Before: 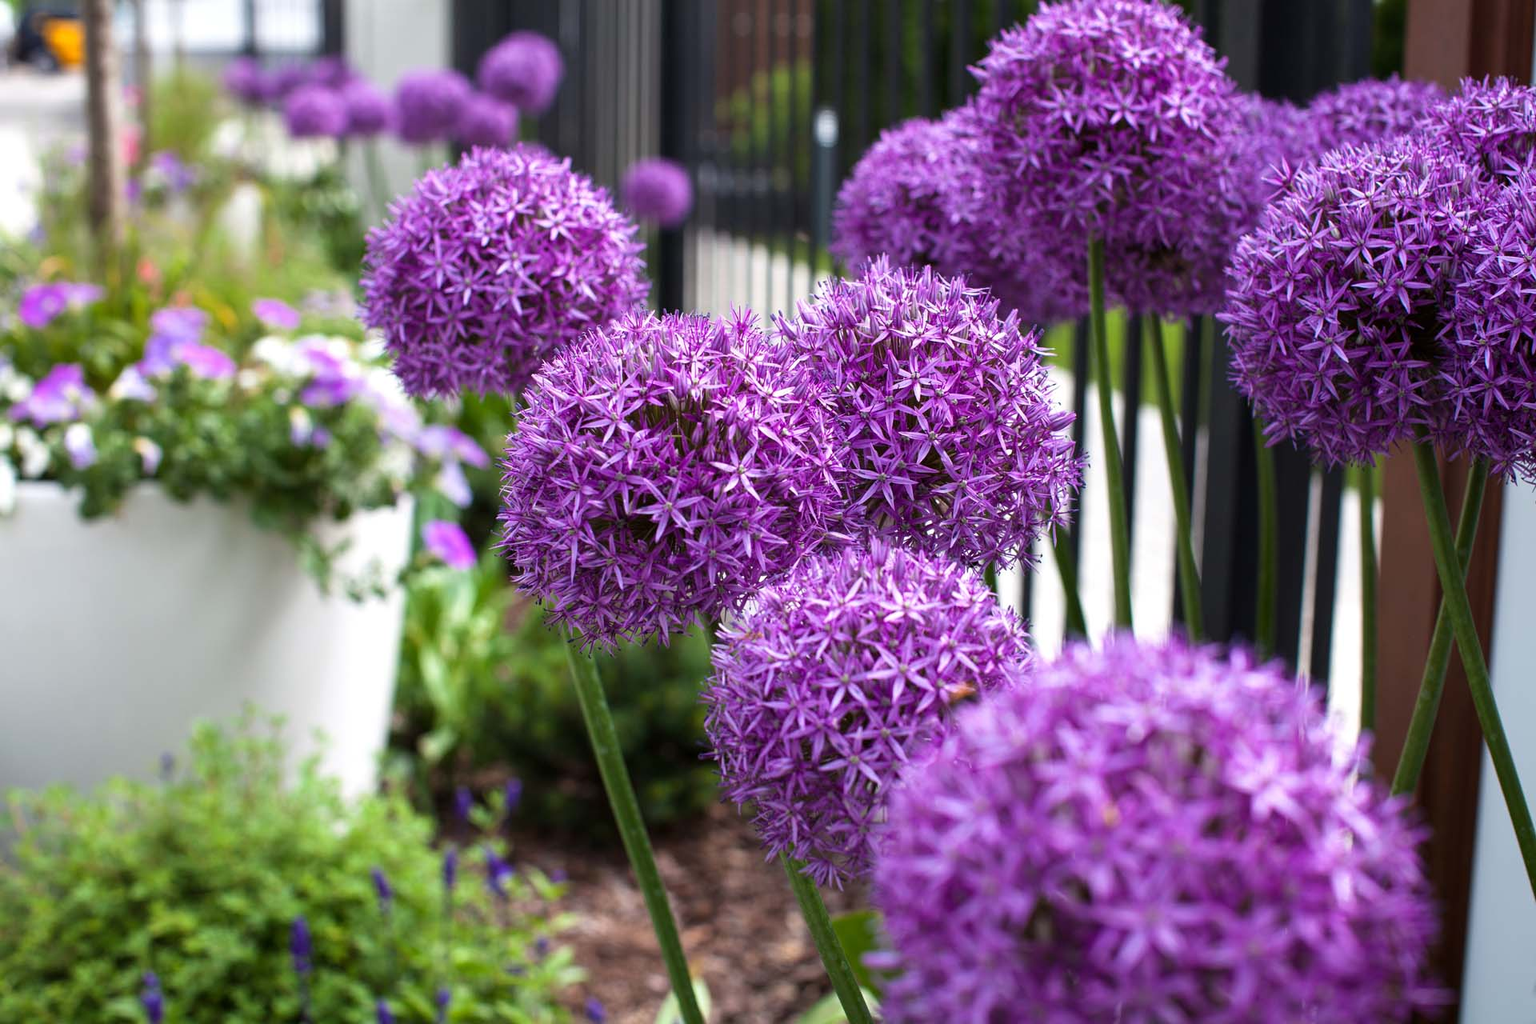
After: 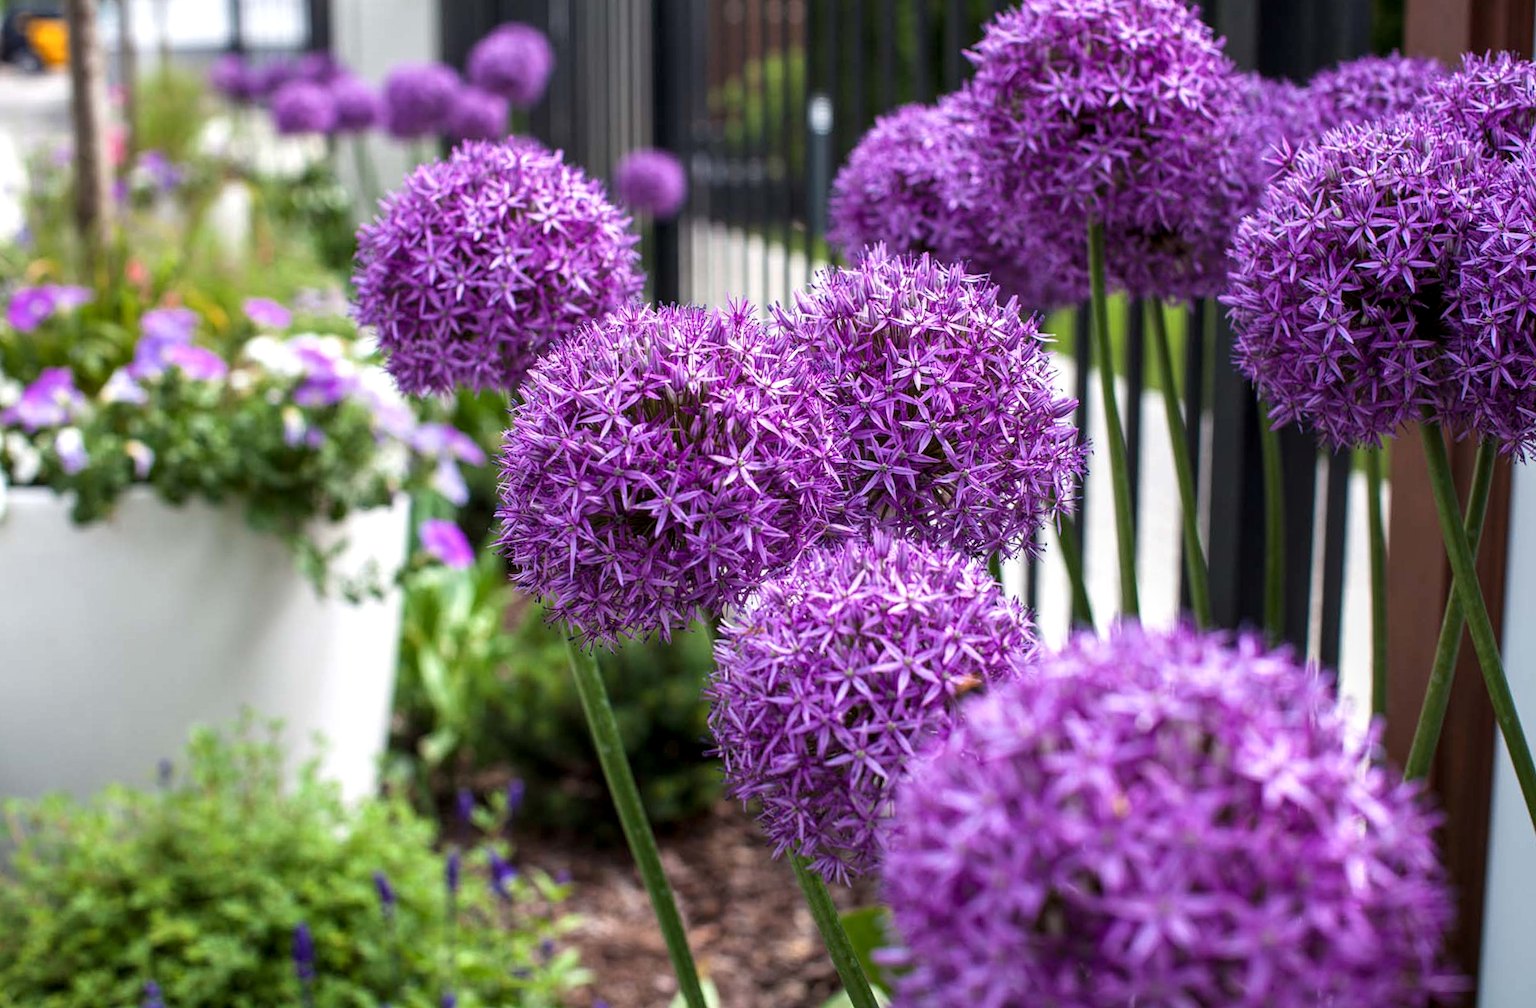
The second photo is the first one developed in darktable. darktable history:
exposure: compensate highlight preservation false
rotate and perspective: rotation -1°, crop left 0.011, crop right 0.989, crop top 0.025, crop bottom 0.975
local contrast: on, module defaults
